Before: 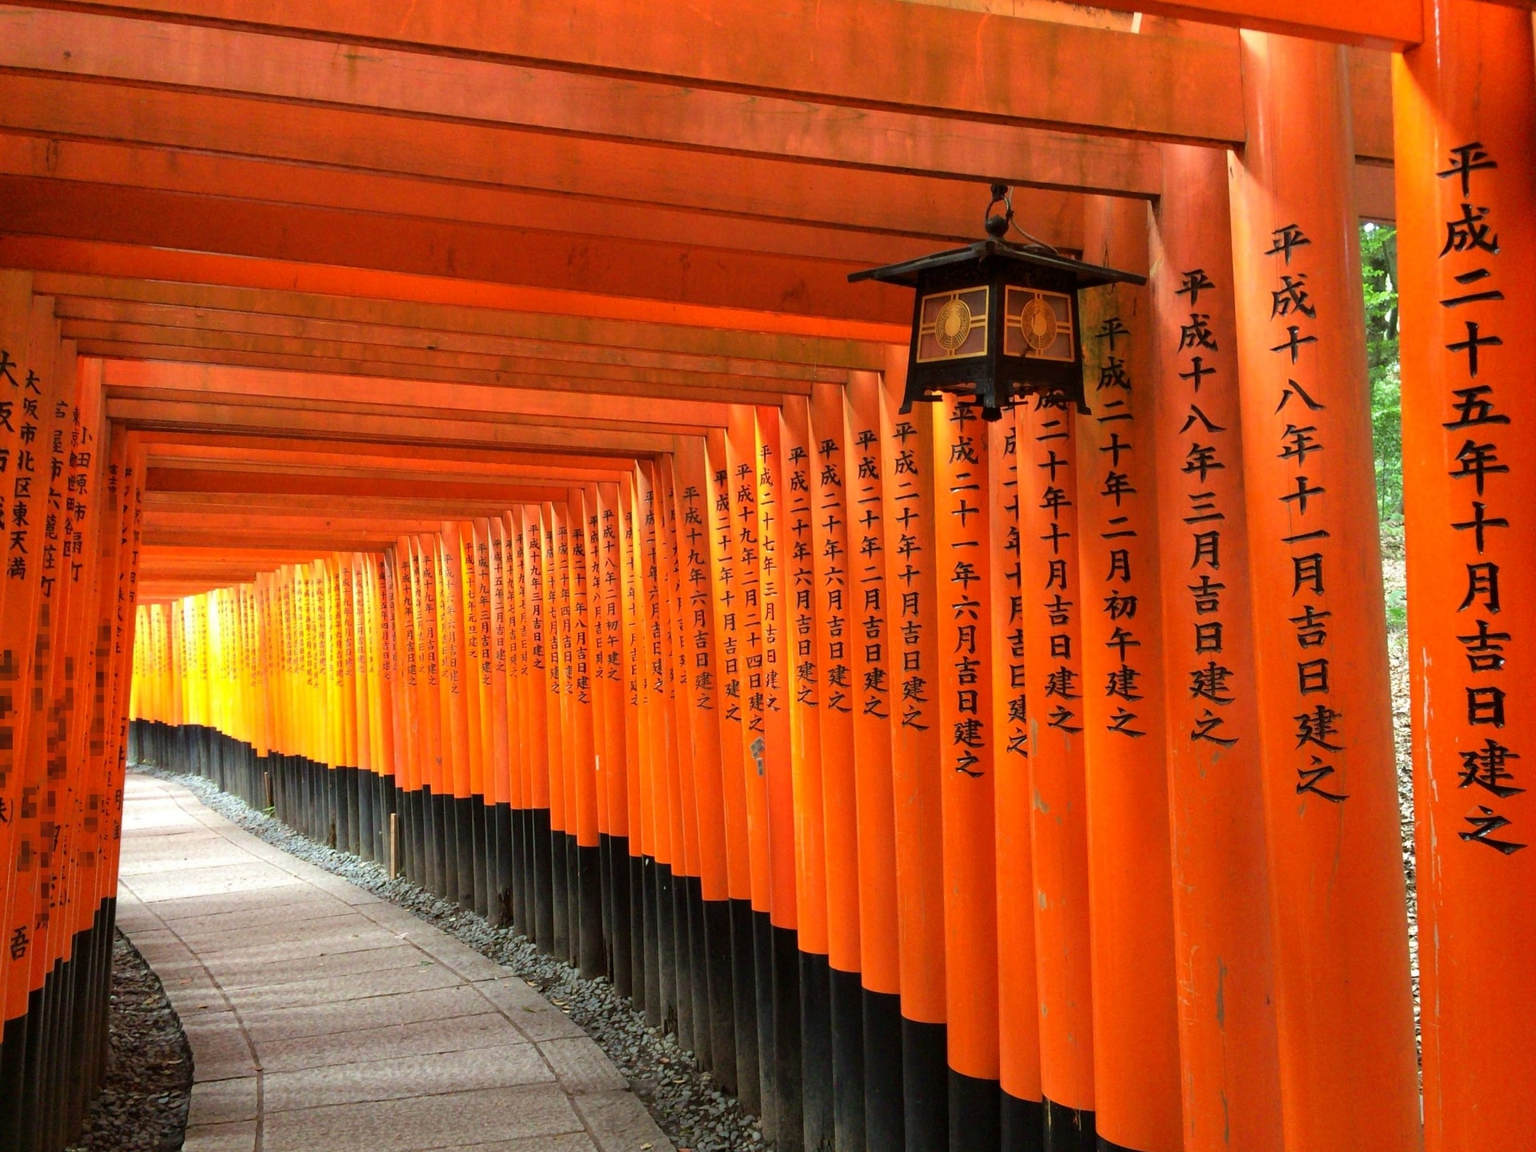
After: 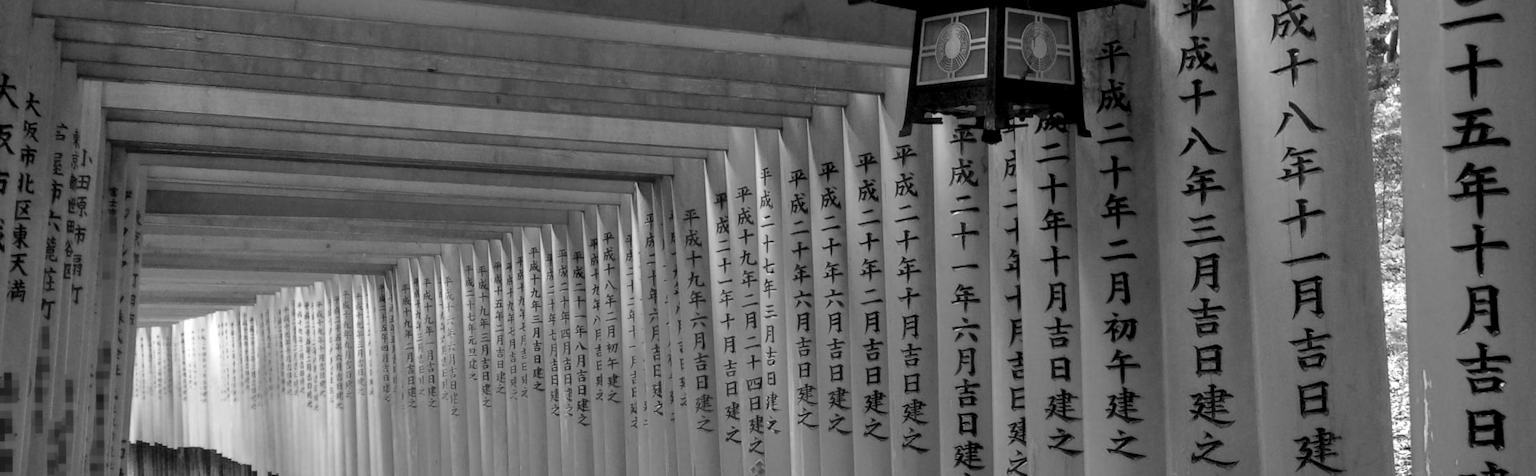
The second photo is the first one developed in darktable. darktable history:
exposure: black level correction 0.002, compensate highlight preservation false
crop and rotate: top 24.159%, bottom 34.4%
color calibration: output gray [0.21, 0.42, 0.37, 0], gray › normalize channels true, illuminant Planckian (black body), x 0.375, y 0.374, temperature 4111.82 K, gamut compression 0.01
local contrast: on, module defaults
